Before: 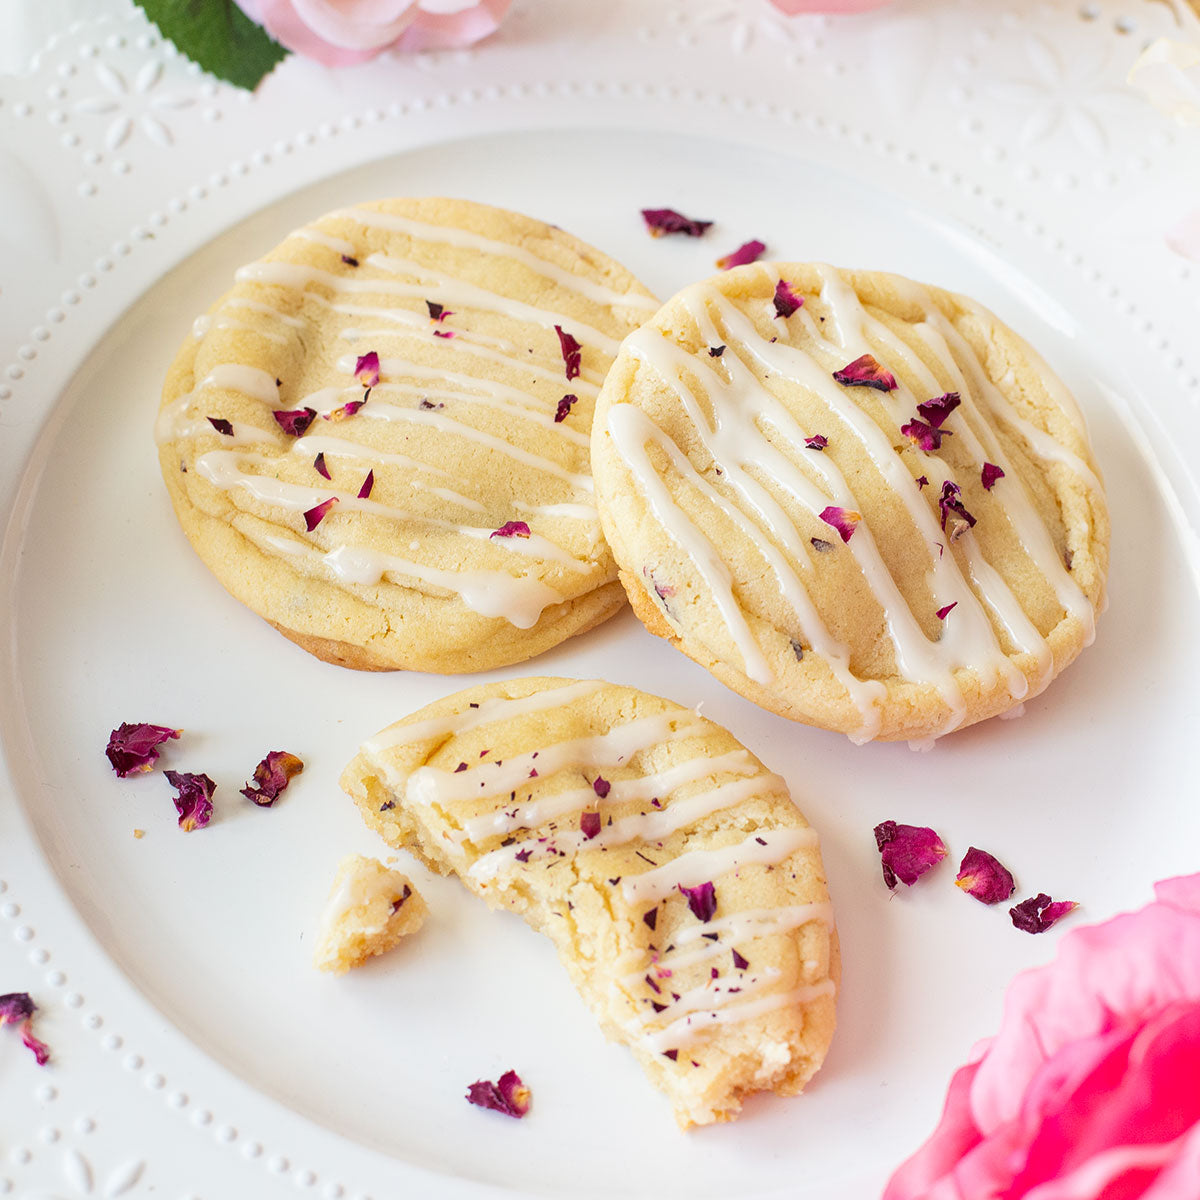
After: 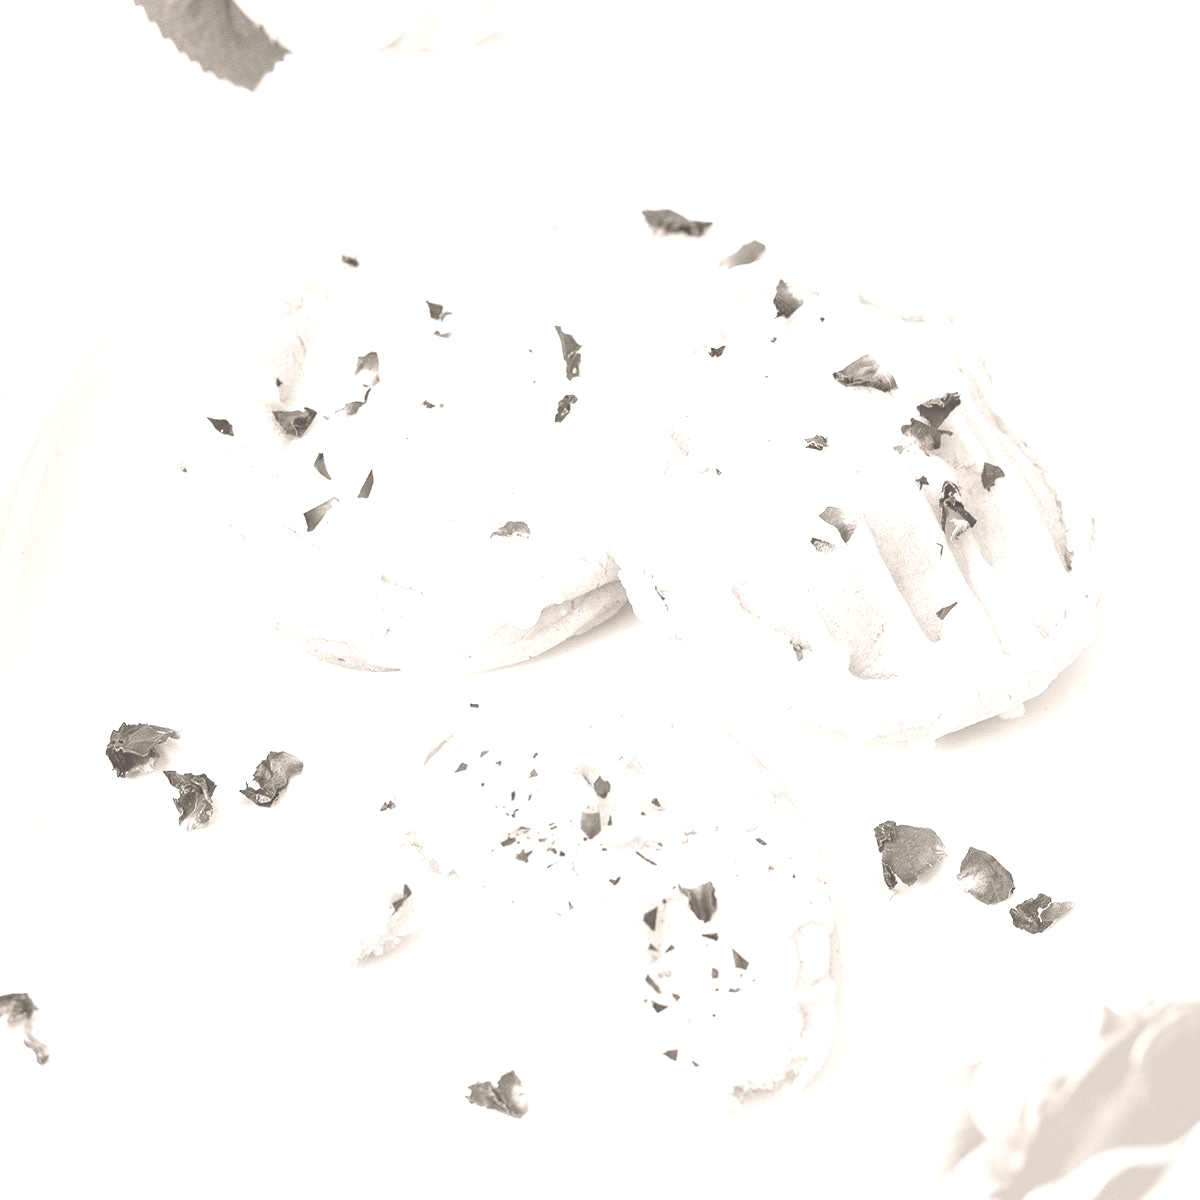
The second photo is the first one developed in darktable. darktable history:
contrast brightness saturation: contrast 0.04, saturation 0.07
colorize: hue 34.49°, saturation 35.33%, source mix 100%, lightness 55%, version 1
